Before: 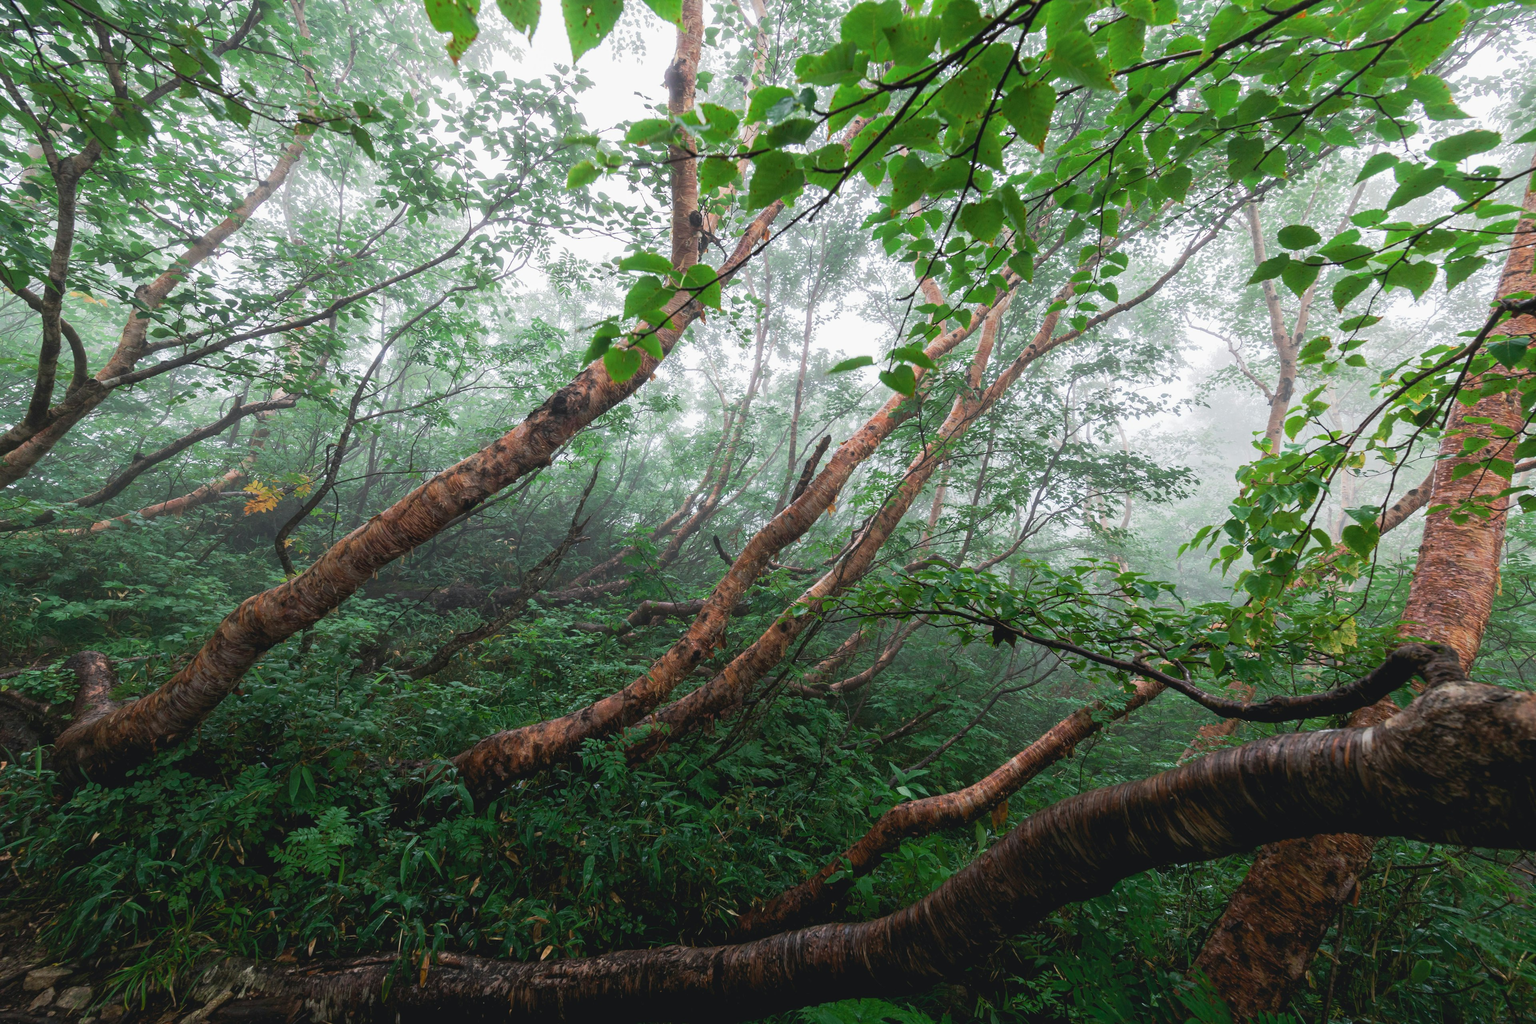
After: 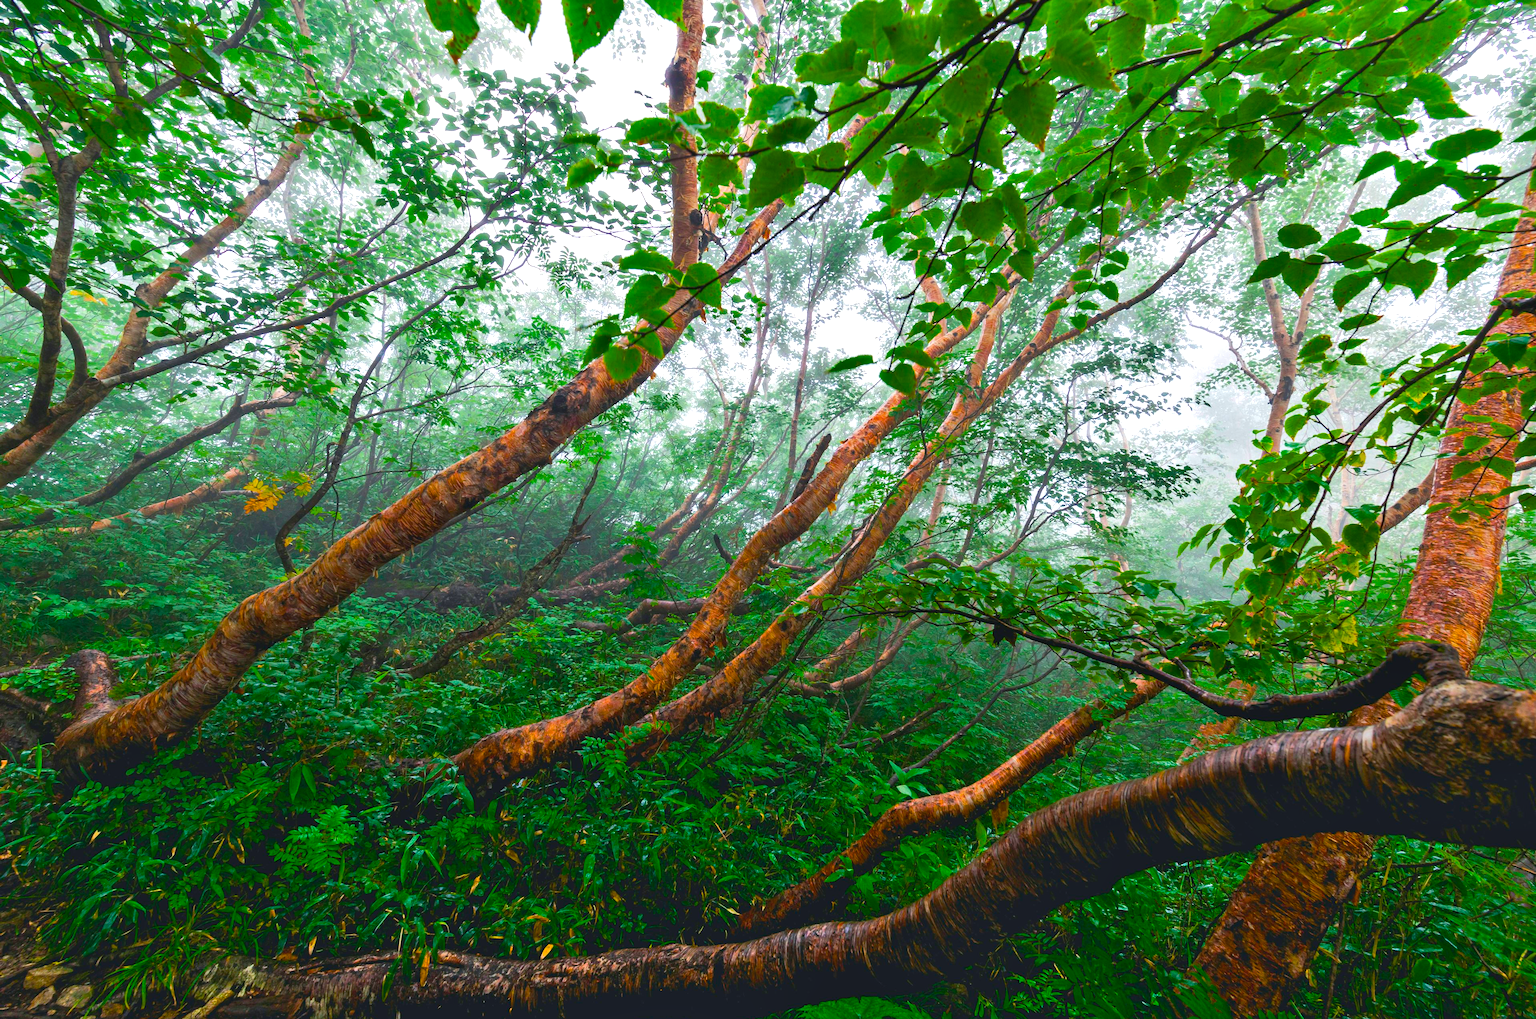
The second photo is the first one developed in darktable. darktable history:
crop: top 0.185%, bottom 0.206%
shadows and highlights: soften with gaussian
color balance rgb: shadows lift › chroma 1.502%, shadows lift › hue 259.99°, linear chroma grading › global chroma 40.435%, perceptual saturation grading › global saturation 35.892%, perceptual saturation grading › shadows 34.988%, perceptual brilliance grading › highlights 9.695%, perceptual brilliance grading › mid-tones 4.904%
color calibration: gray › normalize channels true, illuminant same as pipeline (D50), adaptation none (bypass), x 0.333, y 0.334, temperature 5013.48 K, gamut compression 0.002
